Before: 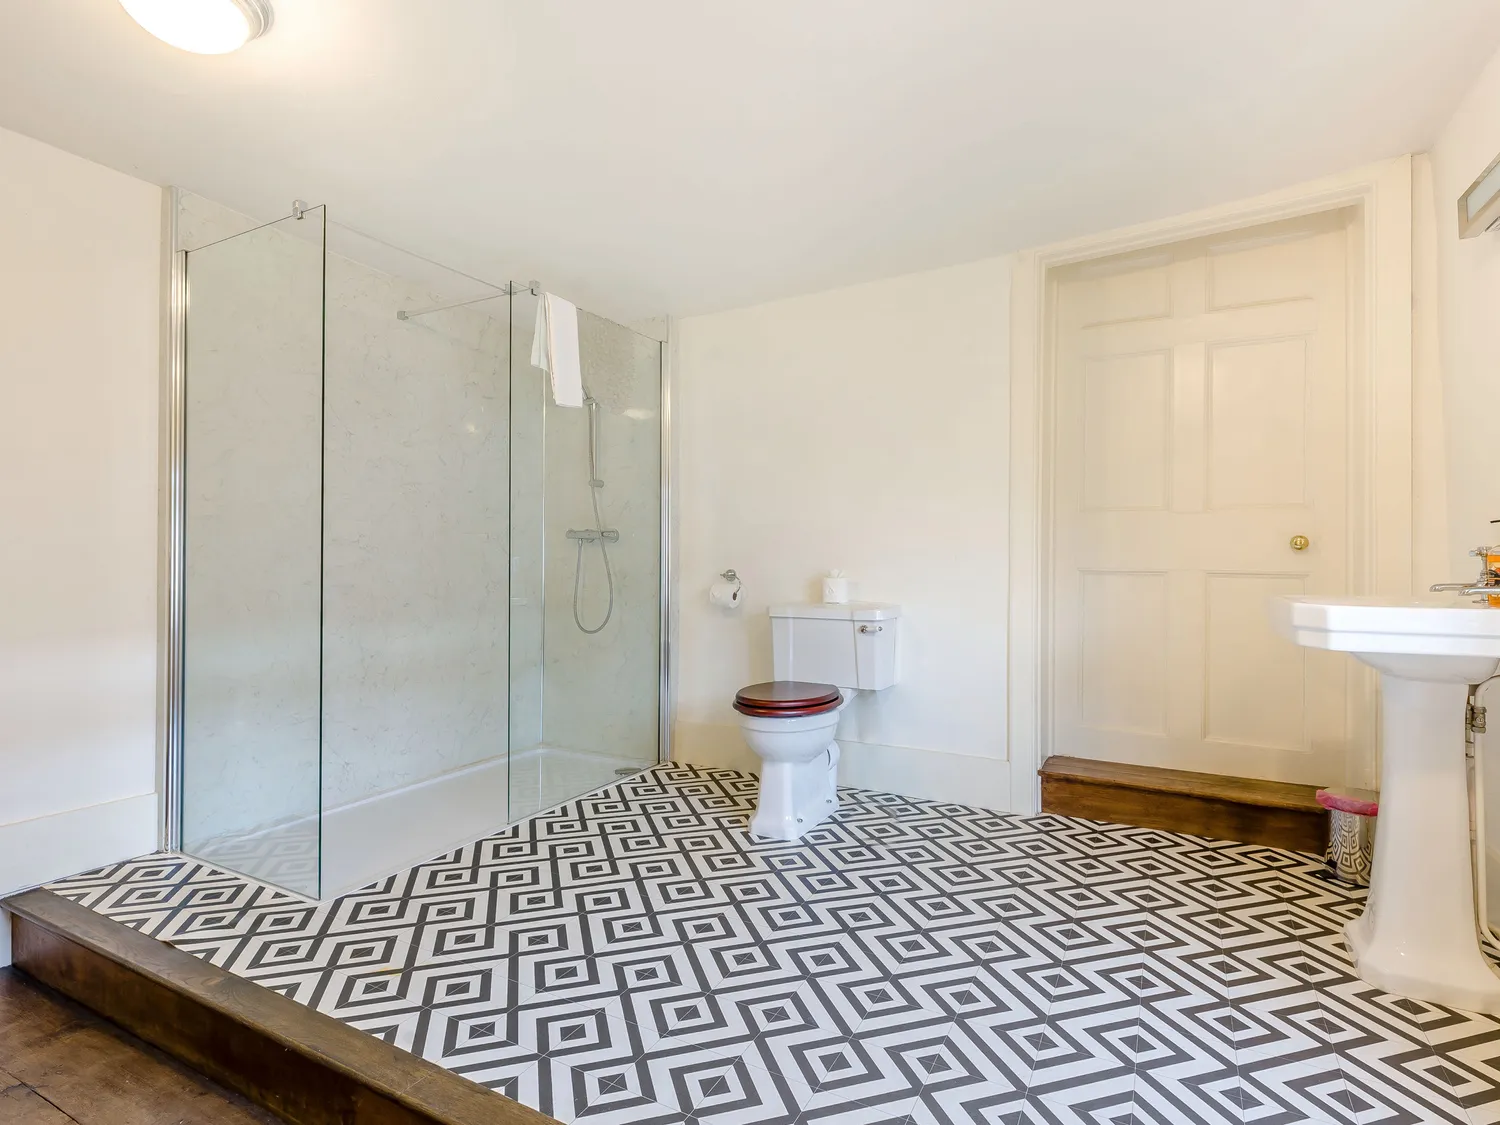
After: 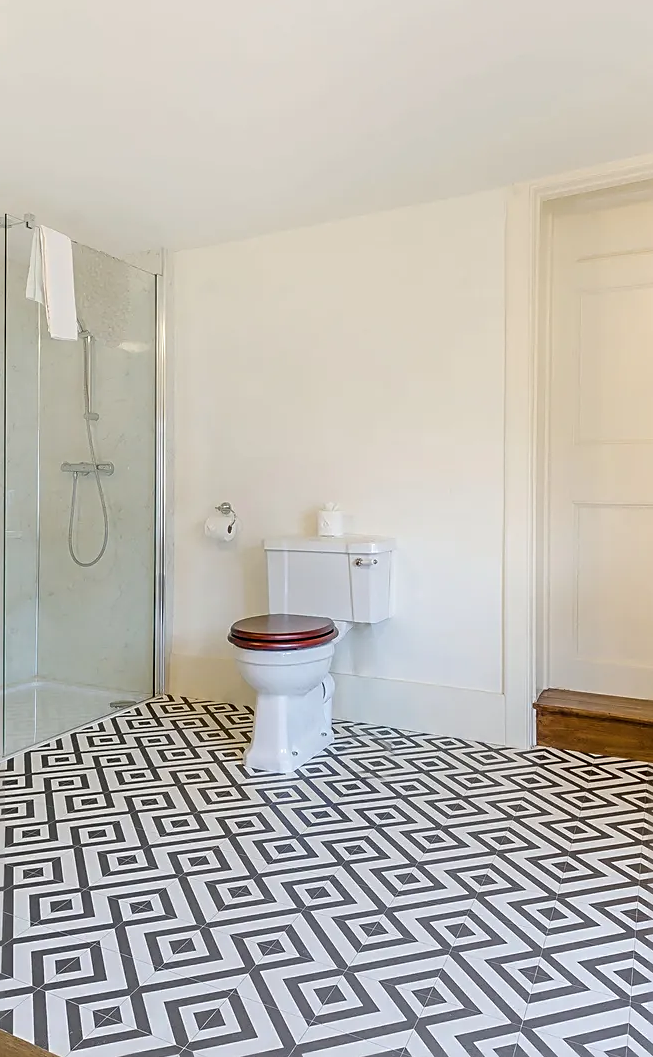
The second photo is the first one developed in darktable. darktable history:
sharpen: on, module defaults
crop: left 33.68%, top 5.995%, right 22.737%
